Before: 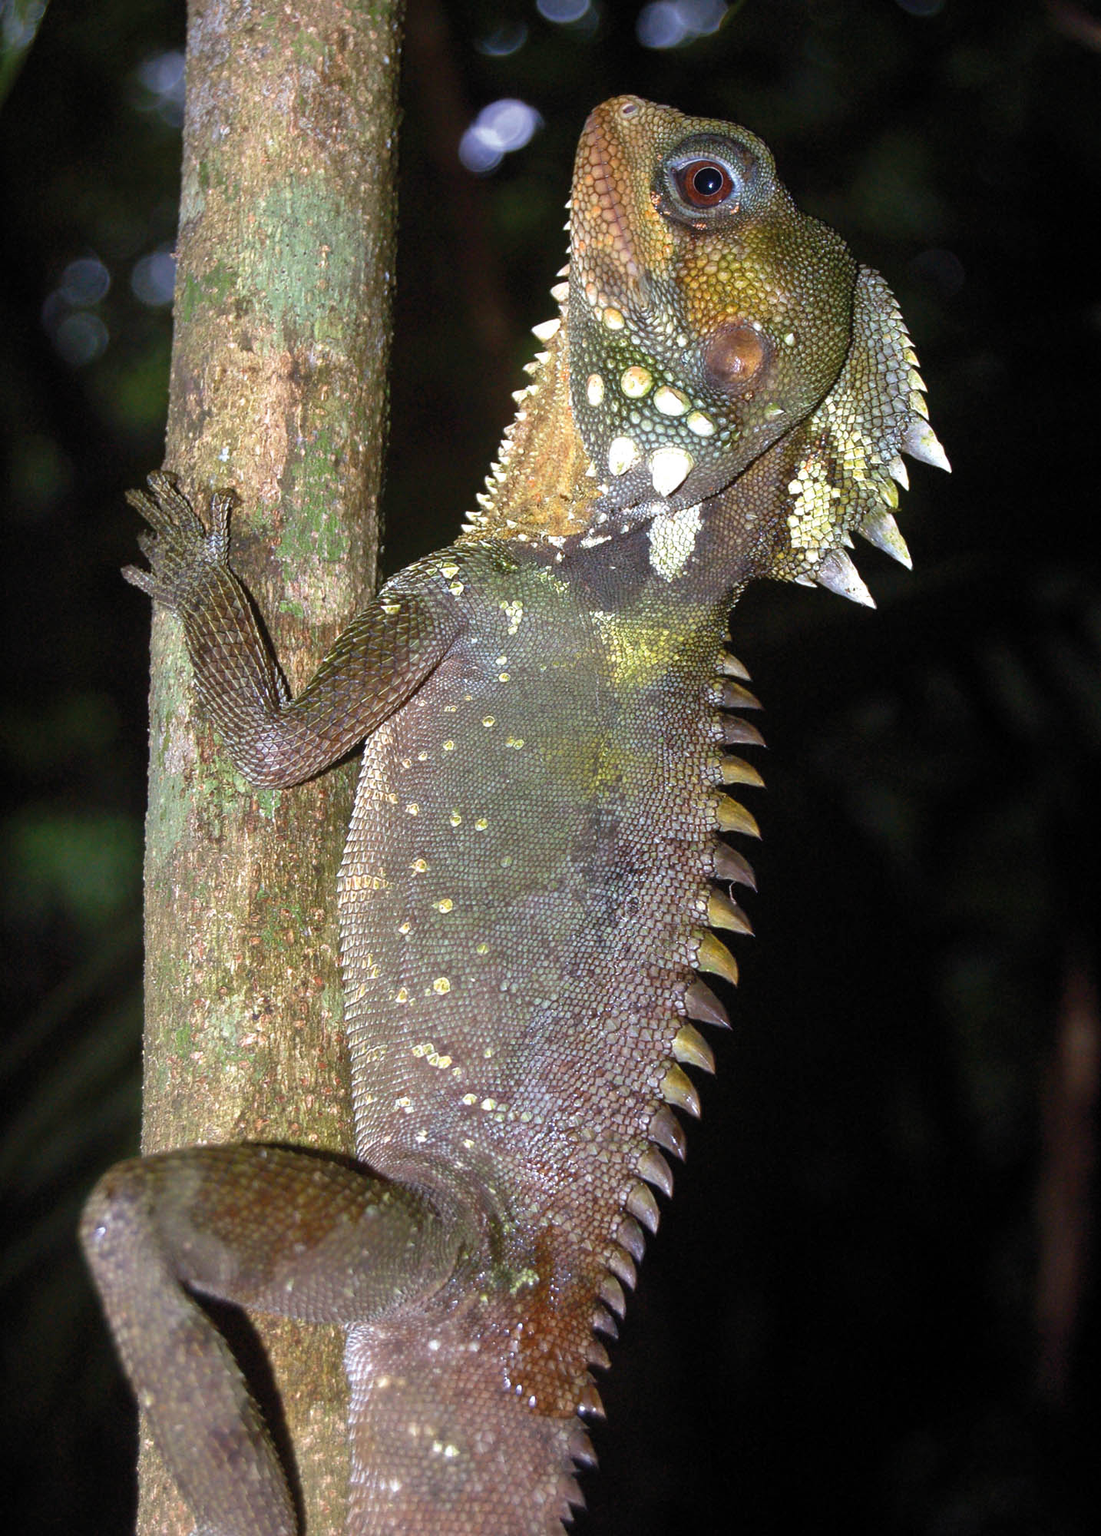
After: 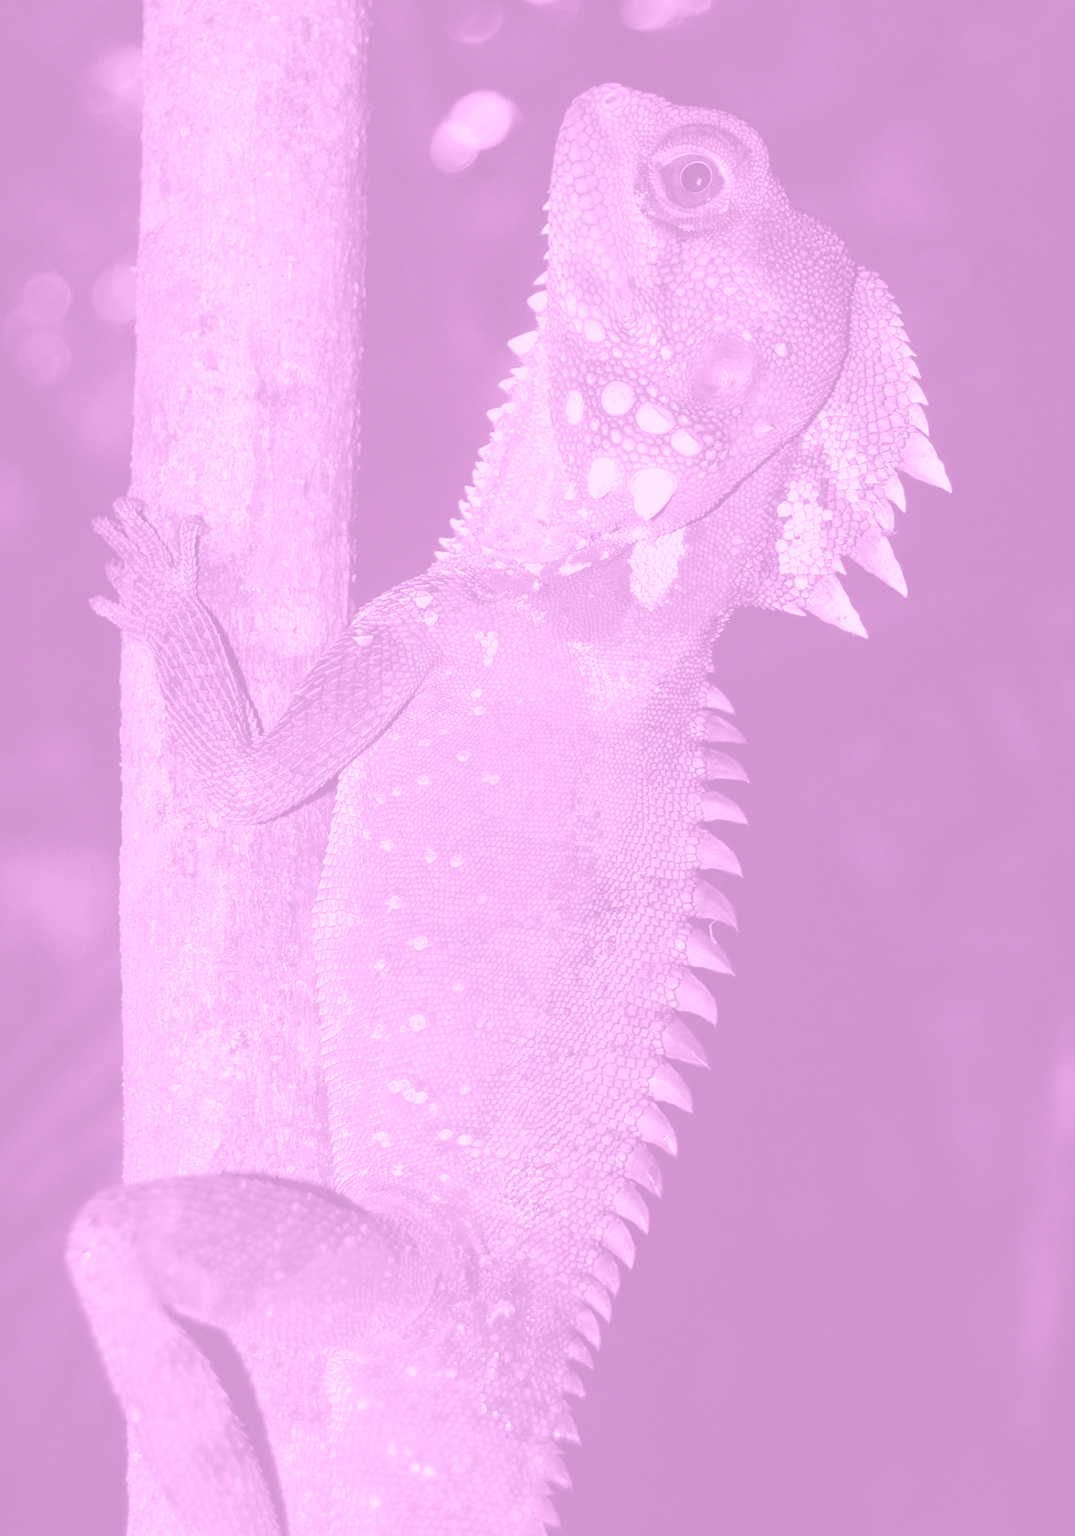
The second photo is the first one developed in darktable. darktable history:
colorize: hue 331.2°, saturation 75%, source mix 30.28%, lightness 70.52%, version 1
rotate and perspective: rotation 0.074°, lens shift (vertical) 0.096, lens shift (horizontal) -0.041, crop left 0.043, crop right 0.952, crop top 0.024, crop bottom 0.979
